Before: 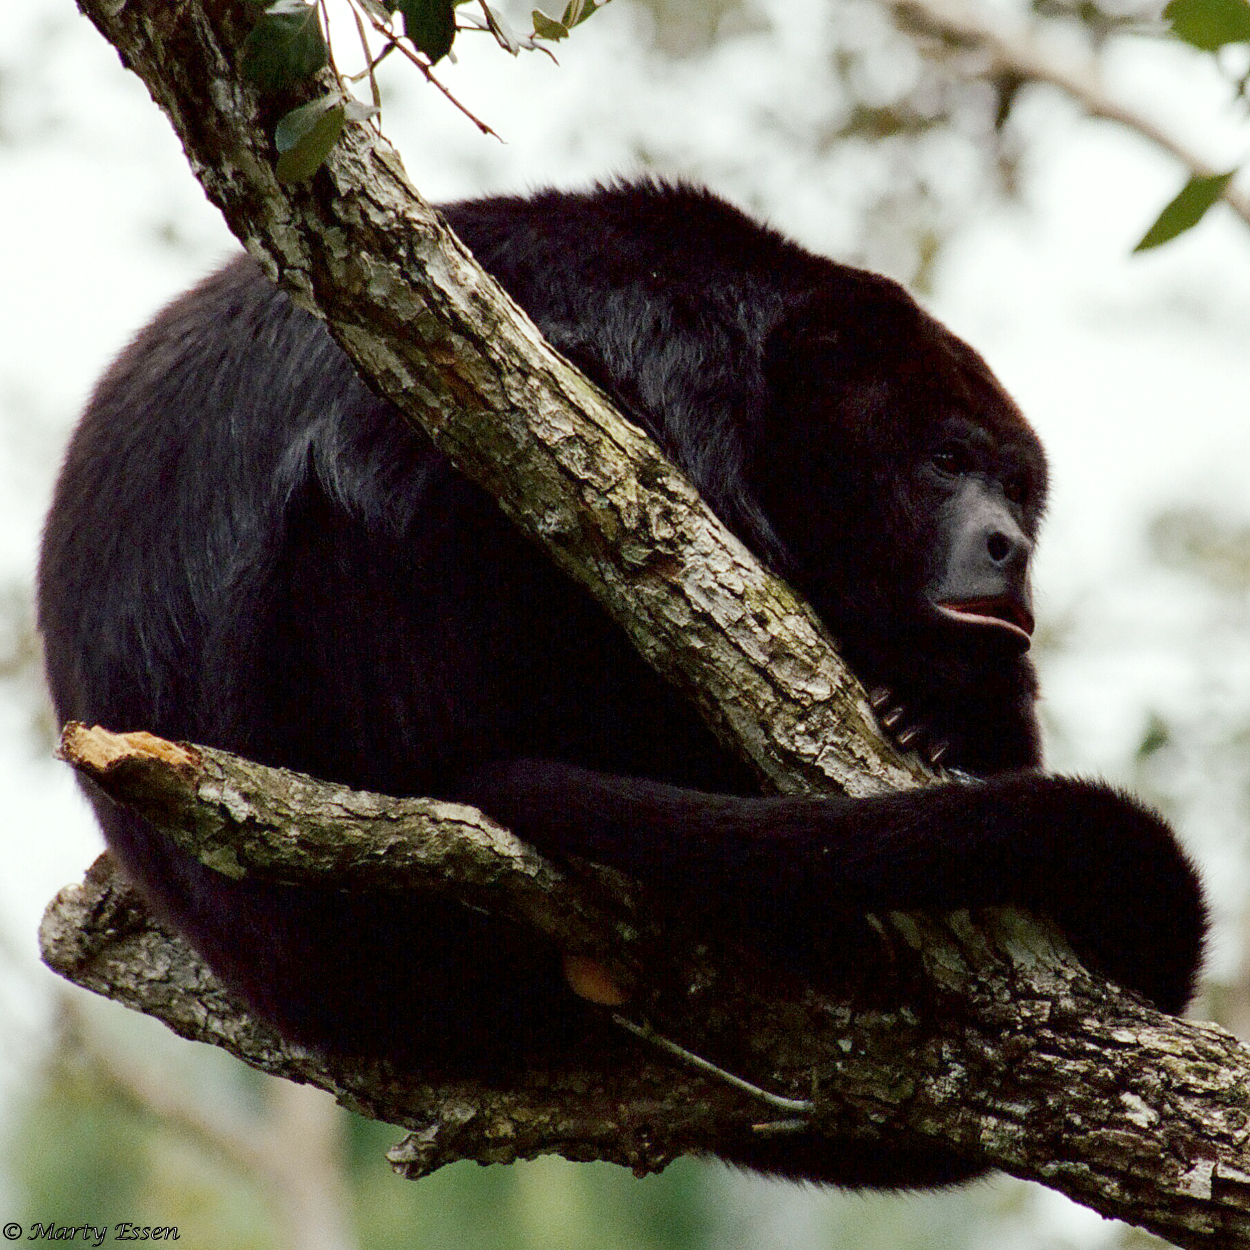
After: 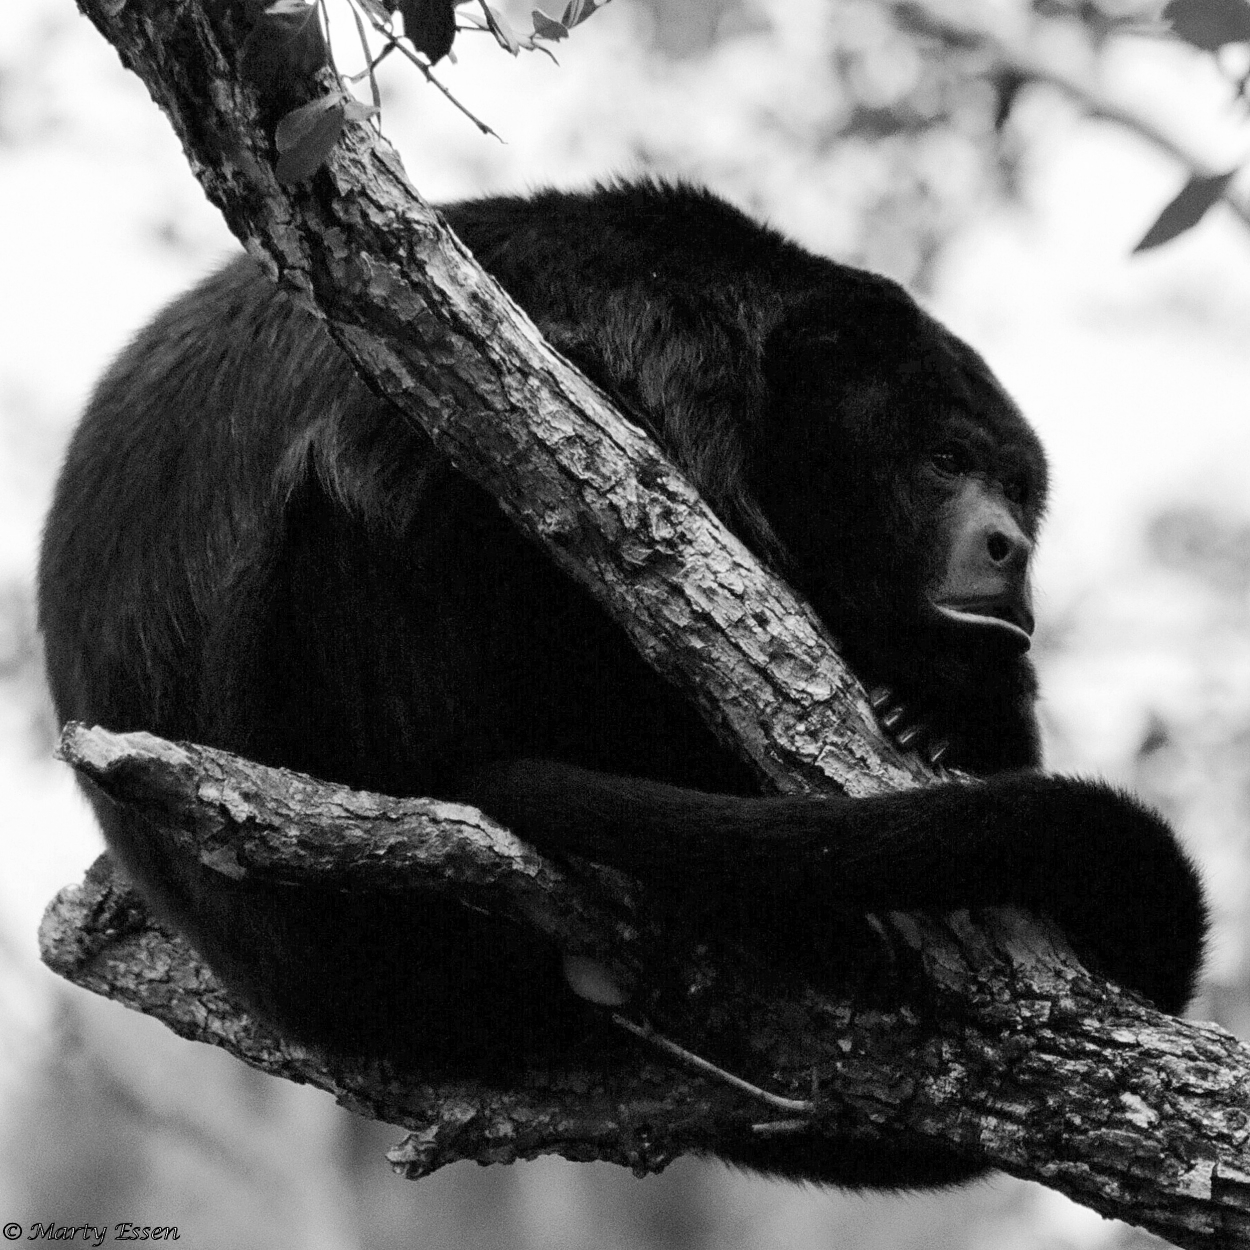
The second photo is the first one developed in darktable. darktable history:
color calibration: output gray [0.714, 0.278, 0, 0], illuminant same as pipeline (D50), adaptation none (bypass)
